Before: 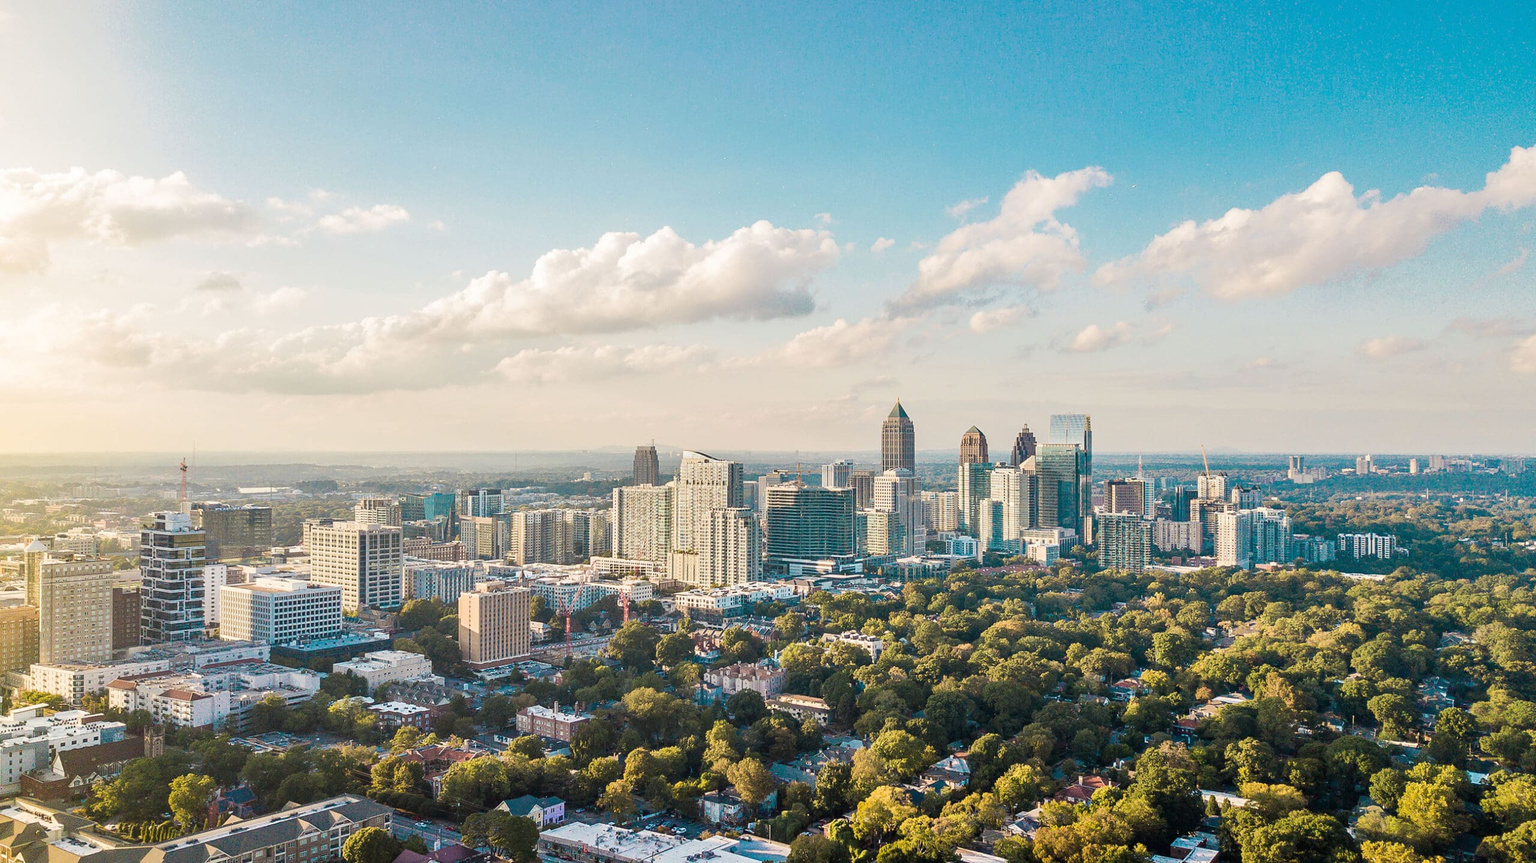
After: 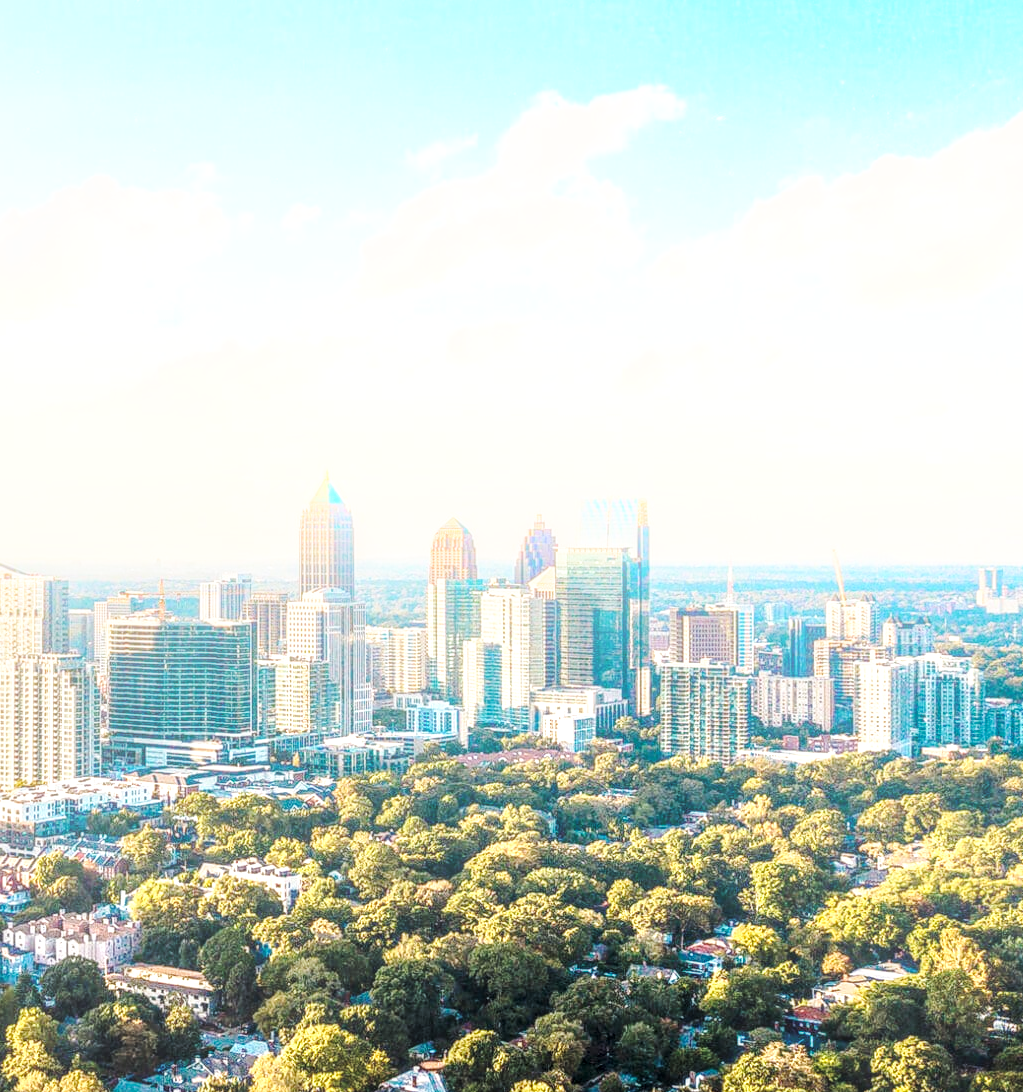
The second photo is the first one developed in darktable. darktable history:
base curve: curves: ch0 [(0, 0) (0.028, 0.03) (0.121, 0.232) (0.46, 0.748) (0.859, 0.968) (1, 1)], preserve colors none
bloom: on, module defaults
crop: left 45.721%, top 13.393%, right 14.118%, bottom 10.01%
local contrast: highlights 0%, shadows 0%, detail 182%
